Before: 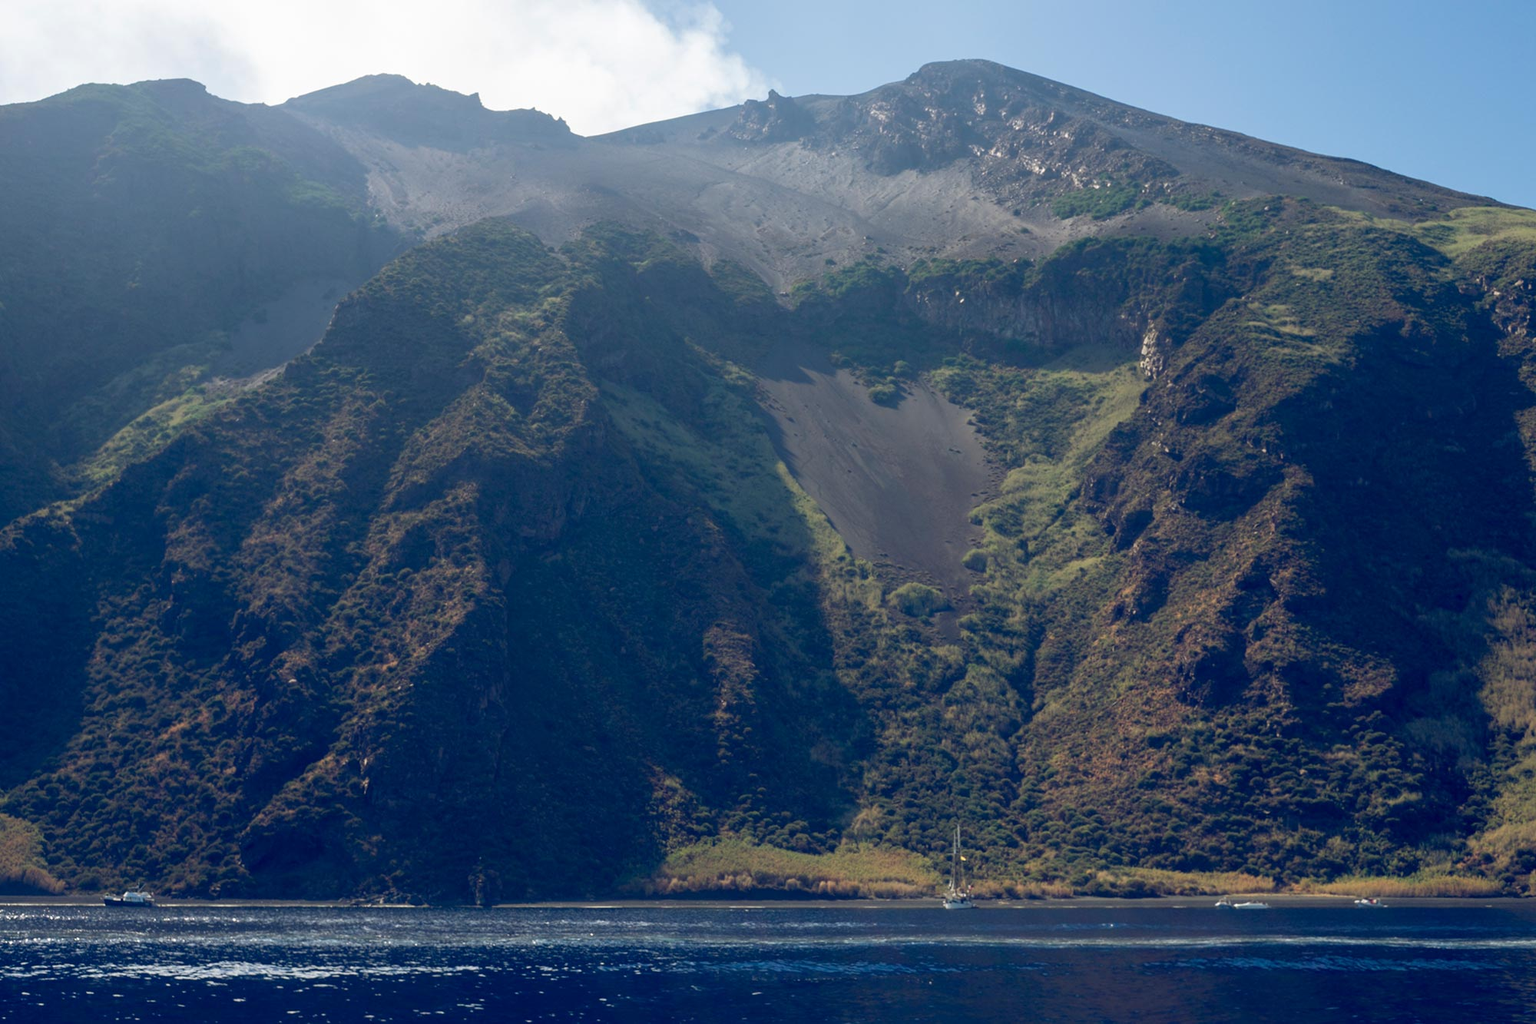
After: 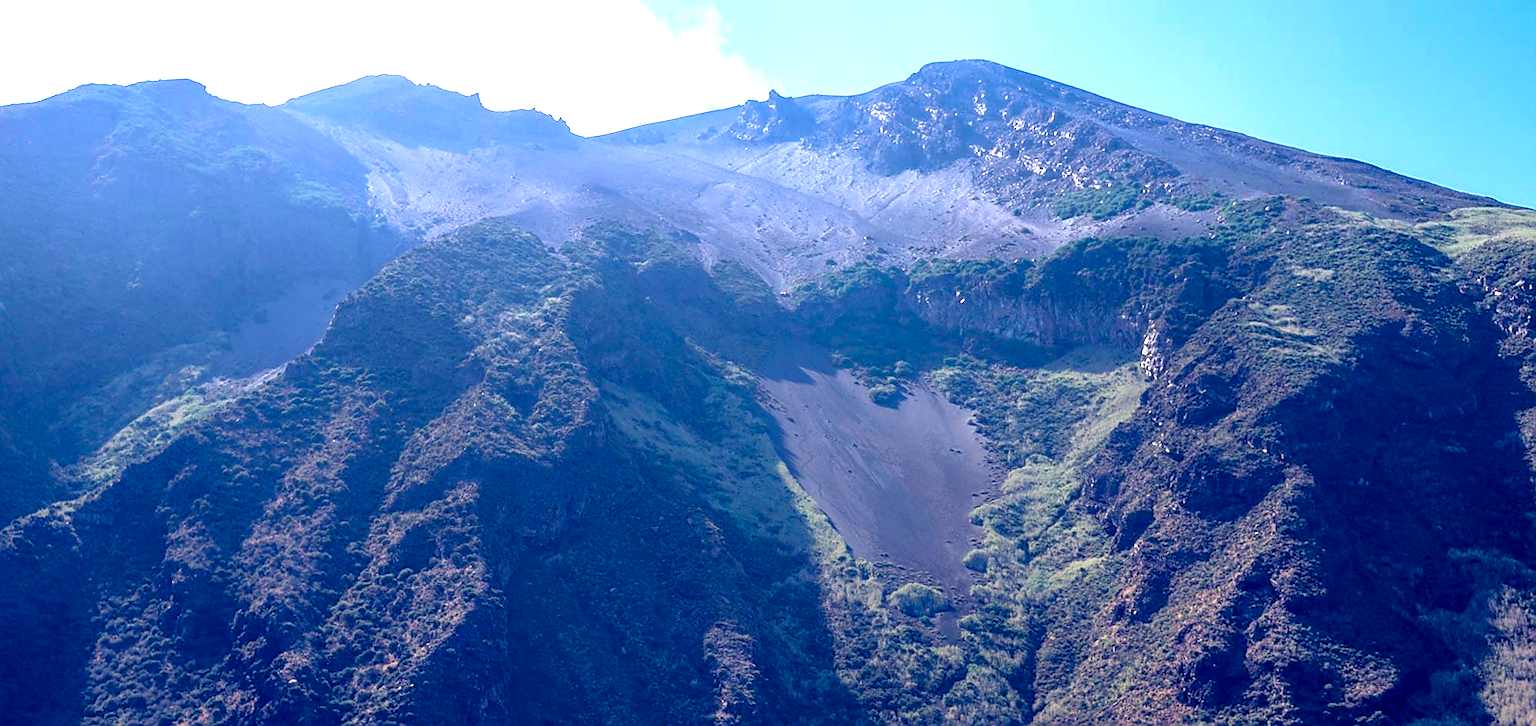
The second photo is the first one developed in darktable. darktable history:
sharpen: radius 1.41, amount 1.239, threshold 0.839
crop: right 0%, bottom 28.961%
exposure: compensate highlight preservation false
shadows and highlights: shadows 37.47, highlights -27.65, soften with gaussian
color balance rgb: perceptual saturation grading › global saturation 25.092%
tone equalizer: -8 EV -1.06 EV, -7 EV -0.978 EV, -6 EV -0.897 EV, -5 EV -0.542 EV, -3 EV 0.606 EV, -2 EV 0.866 EV, -1 EV 1 EV, +0 EV 1.06 EV
local contrast: on, module defaults
color calibration: illuminant as shot in camera, x 0.379, y 0.397, temperature 4143.2 K
